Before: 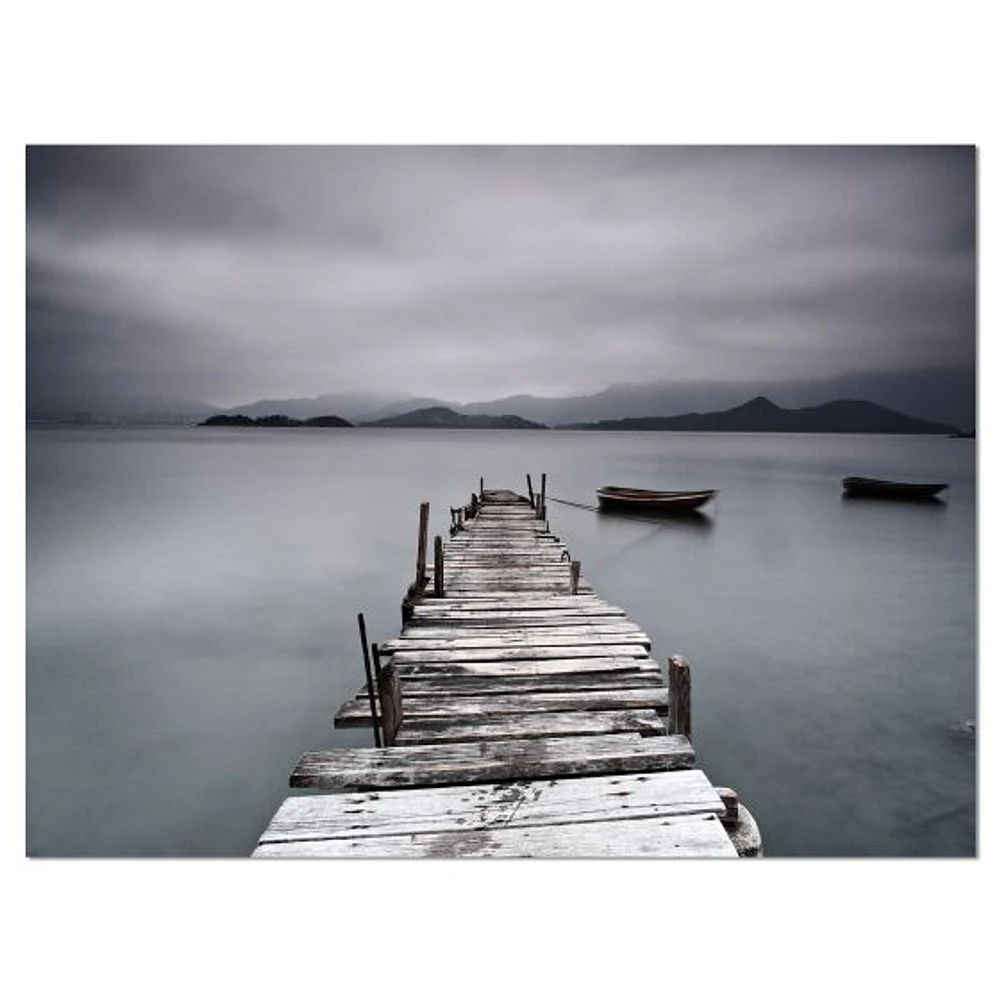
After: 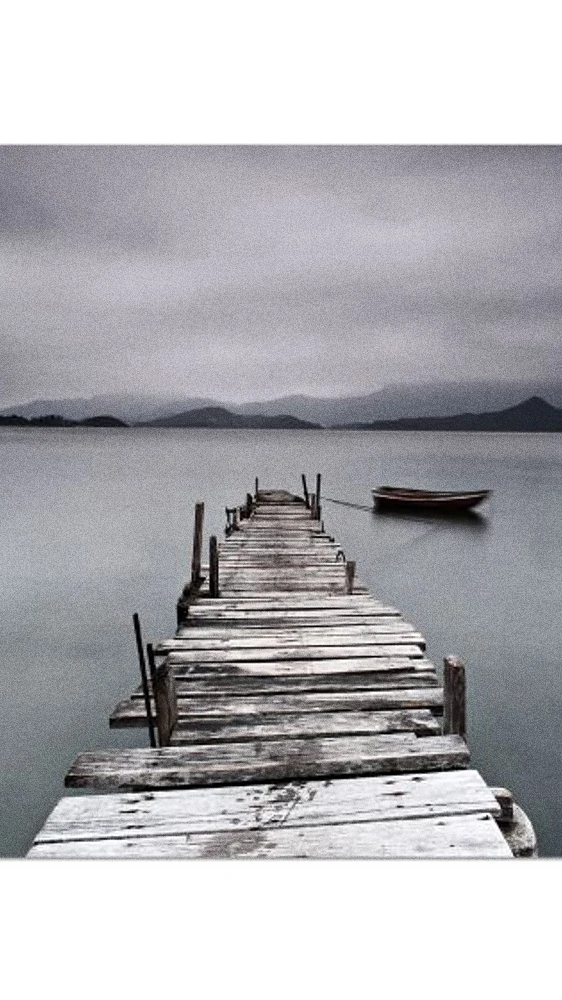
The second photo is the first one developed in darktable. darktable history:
grain: coarseness 0.09 ISO, strength 40%
crop and rotate: left 22.516%, right 21.234%
